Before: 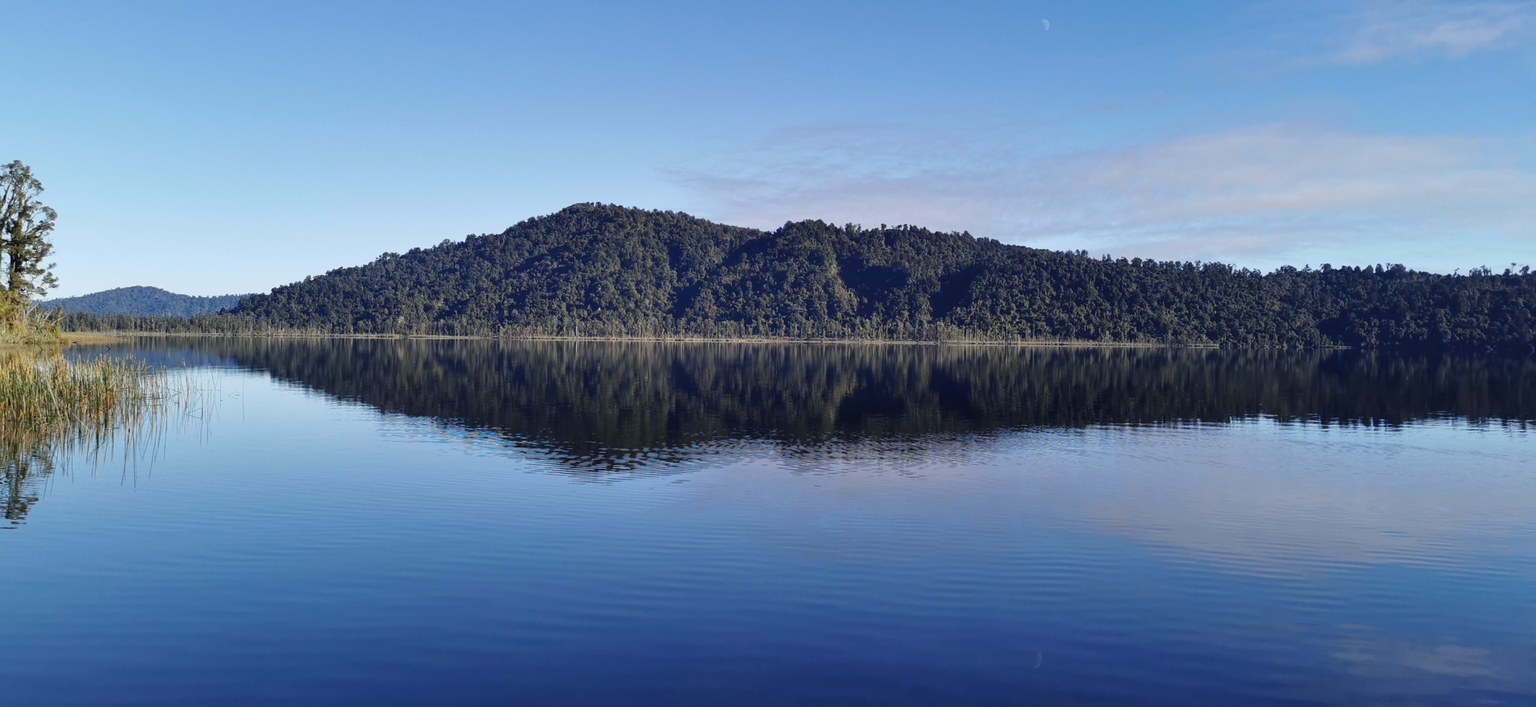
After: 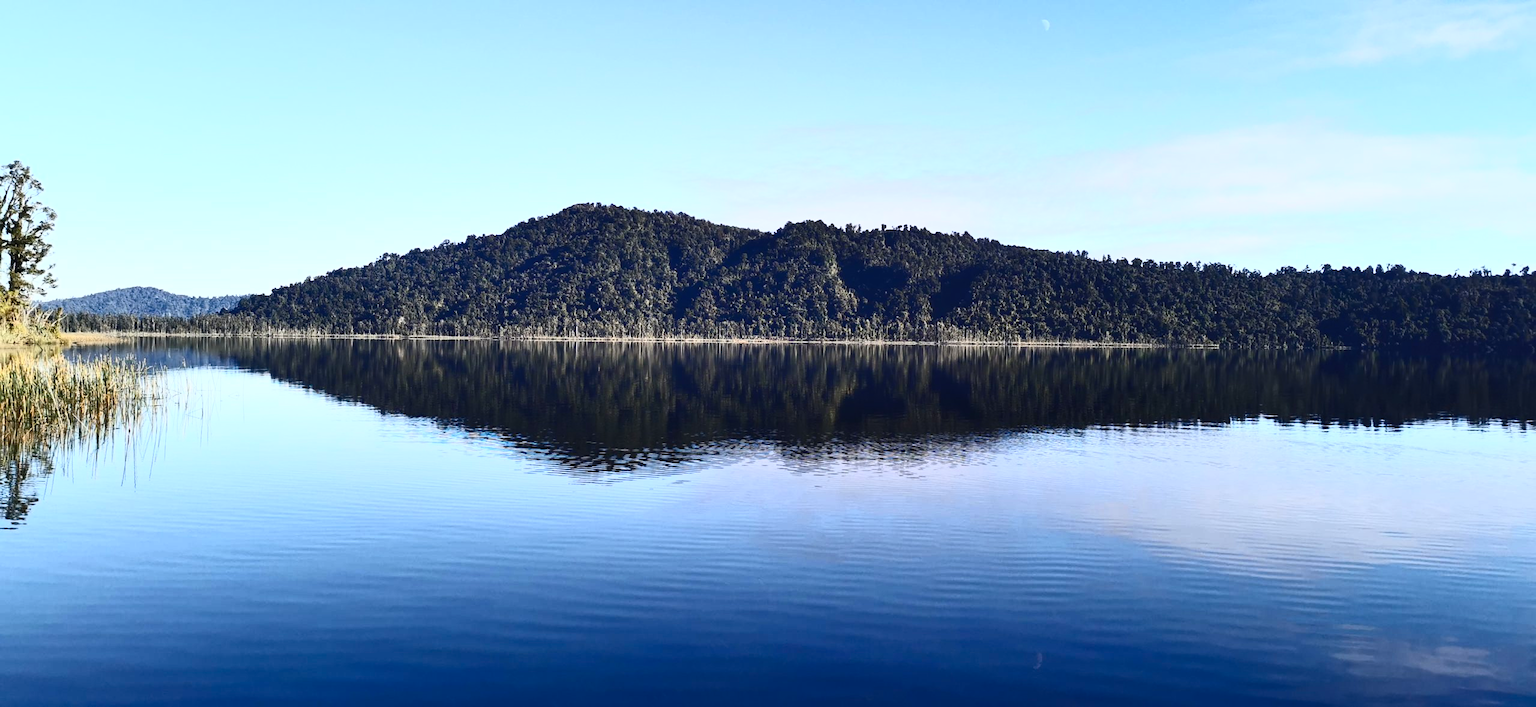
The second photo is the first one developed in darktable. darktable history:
contrast brightness saturation: contrast 0.611, brightness 0.335, saturation 0.147
